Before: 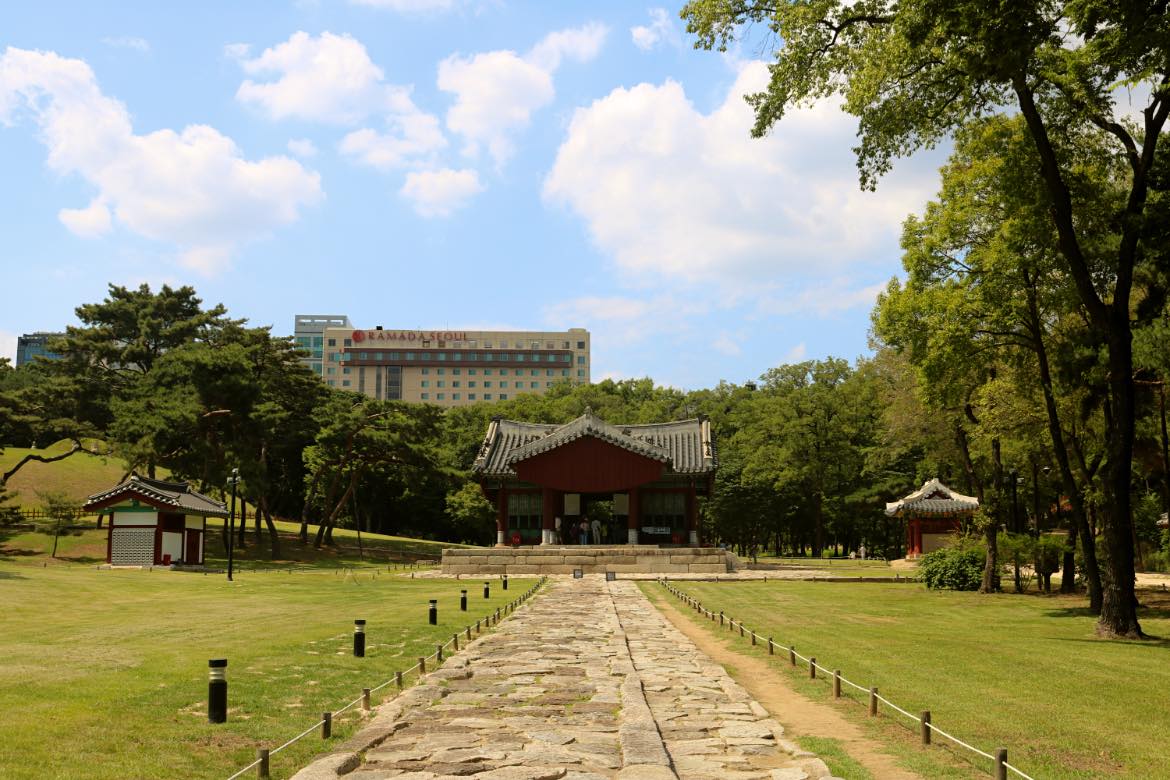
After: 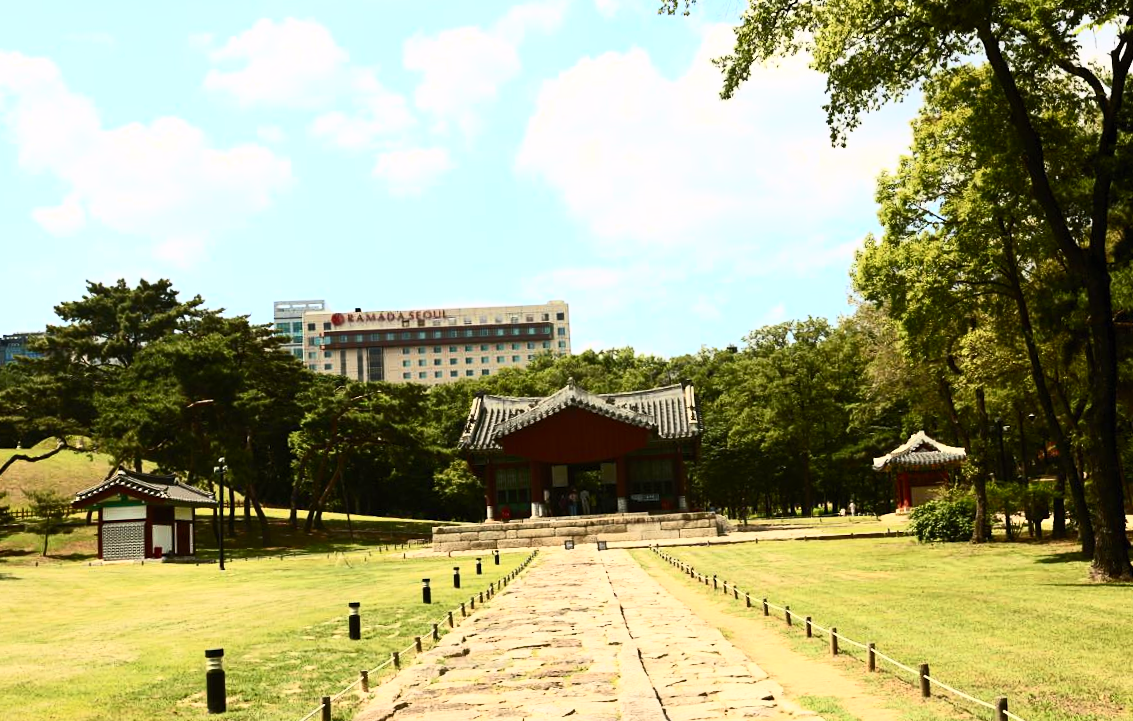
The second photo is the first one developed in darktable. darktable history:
rotate and perspective: rotation -3°, crop left 0.031, crop right 0.968, crop top 0.07, crop bottom 0.93
color correction: highlights a* -0.137, highlights b* 0.137
contrast brightness saturation: contrast 0.62, brightness 0.34, saturation 0.14
